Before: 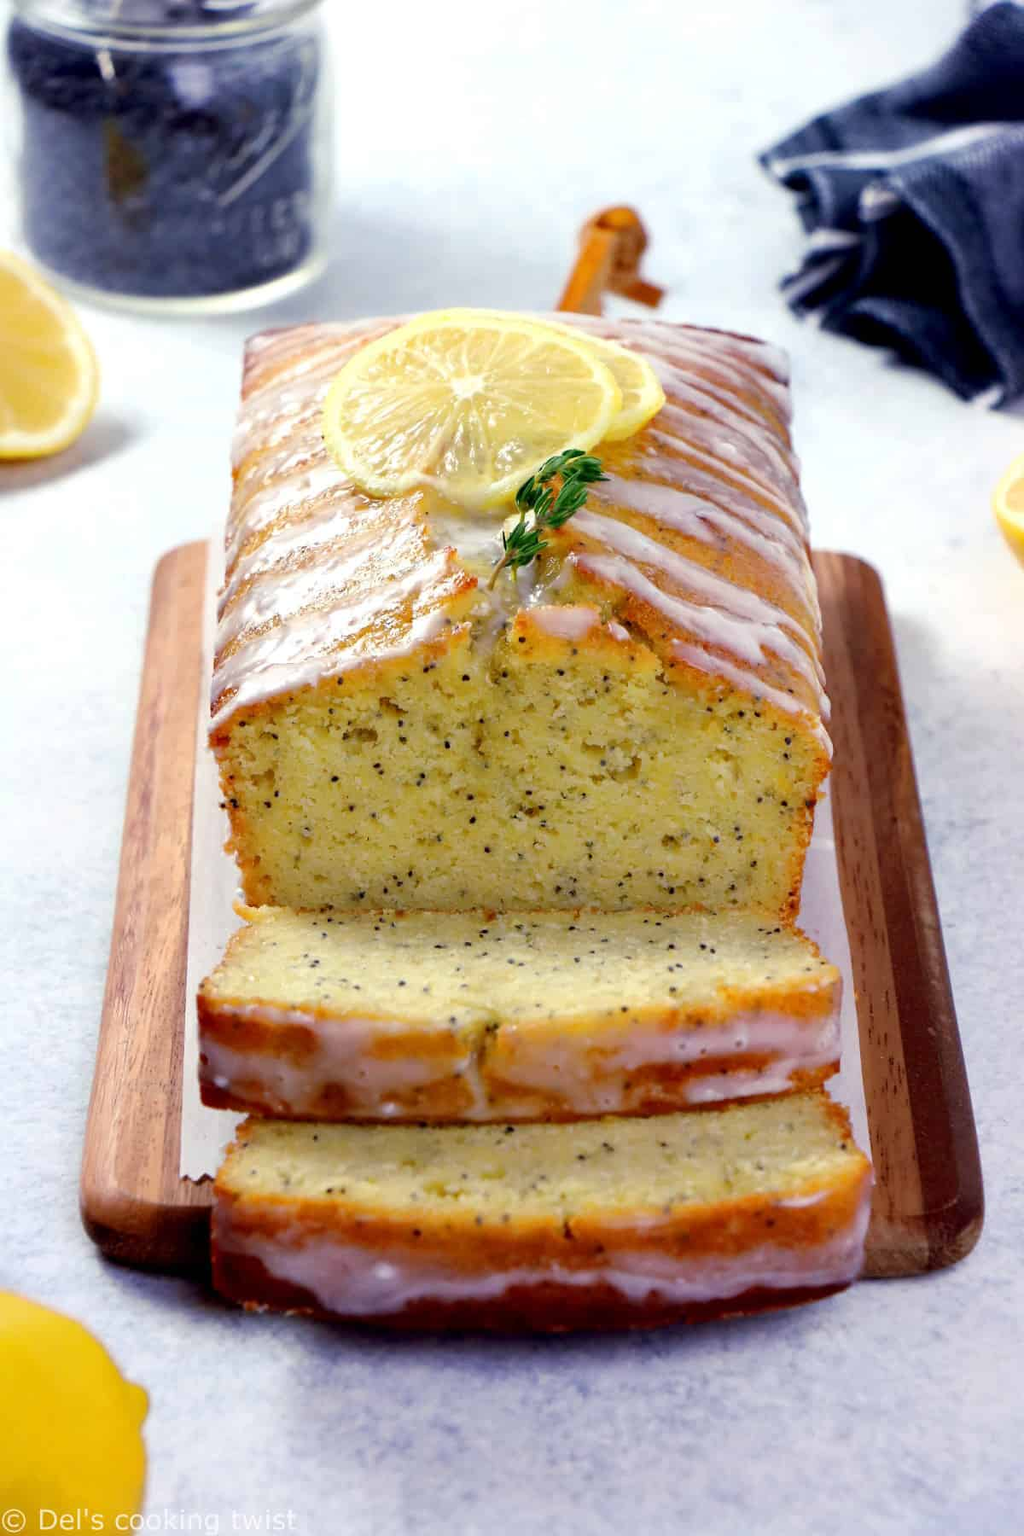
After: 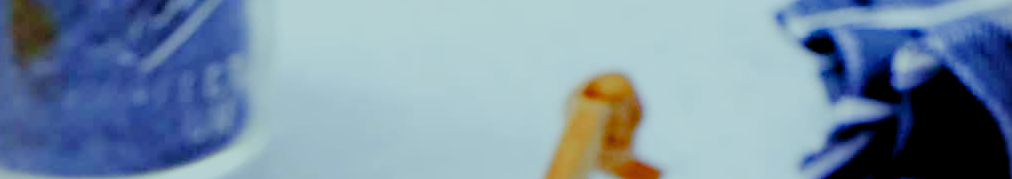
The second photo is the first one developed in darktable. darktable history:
contrast brightness saturation: brightness 0.15
exposure: black level correction 0.001, exposure 0.5 EV, compensate exposure bias true, compensate highlight preservation false
white balance: red 0.954, blue 1.079
crop and rotate: left 9.644%, top 9.491%, right 6.021%, bottom 80.509%
color balance rgb: shadows lift › chroma 1%, shadows lift › hue 113°, highlights gain › chroma 0.2%, highlights gain › hue 333°, perceptual saturation grading › global saturation 20%, perceptual saturation grading › highlights -50%, perceptual saturation grading › shadows 25%, contrast -30%
color balance: mode lift, gamma, gain (sRGB), lift [0.997, 0.979, 1.021, 1.011], gamma [1, 1.084, 0.916, 0.998], gain [1, 0.87, 1.13, 1.101], contrast 4.55%, contrast fulcrum 38.24%, output saturation 104.09%
vignetting: fall-off start 91.19%
filmic rgb: middle gray luminance 29%, black relative exposure -10.3 EV, white relative exposure 5.5 EV, threshold 6 EV, target black luminance 0%, hardness 3.95, latitude 2.04%, contrast 1.132, highlights saturation mix 5%, shadows ↔ highlights balance 15.11%, add noise in highlights 0, preserve chrominance no, color science v3 (2019), use custom middle-gray values true, iterations of high-quality reconstruction 0, contrast in highlights soft, enable highlight reconstruction true
